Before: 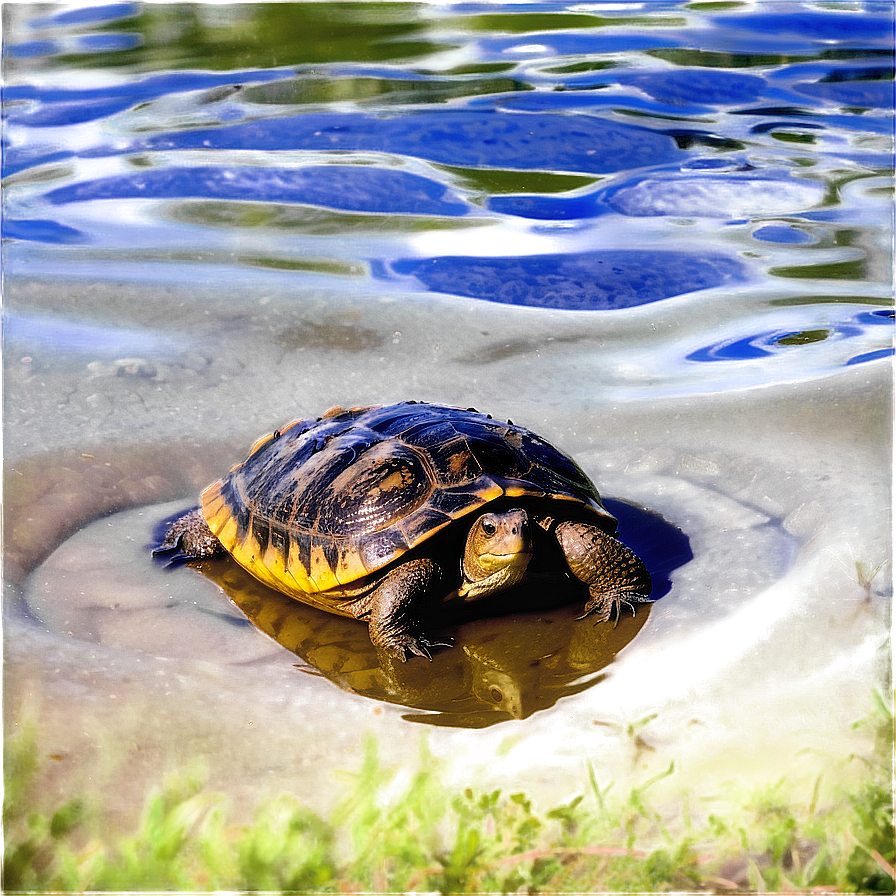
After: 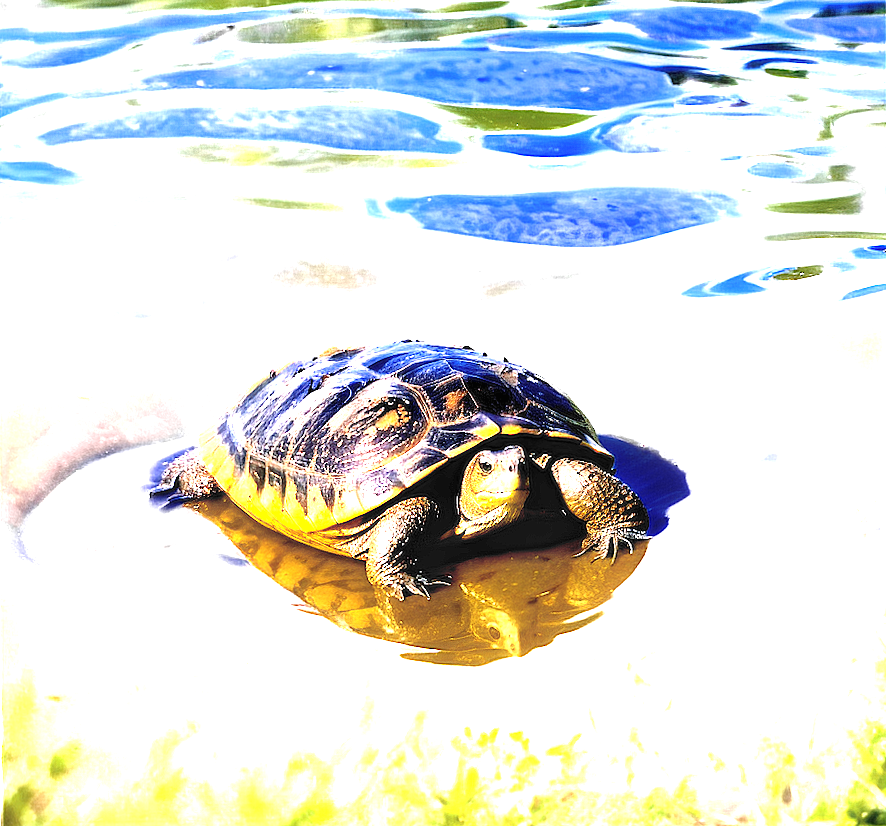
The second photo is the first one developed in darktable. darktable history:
rotate and perspective: rotation -0.45°, automatic cropping original format, crop left 0.008, crop right 0.992, crop top 0.012, crop bottom 0.988
exposure: black level correction 0, exposure 2.088 EV, compensate exposure bias true, compensate highlight preservation false
crop and rotate: top 6.25%
